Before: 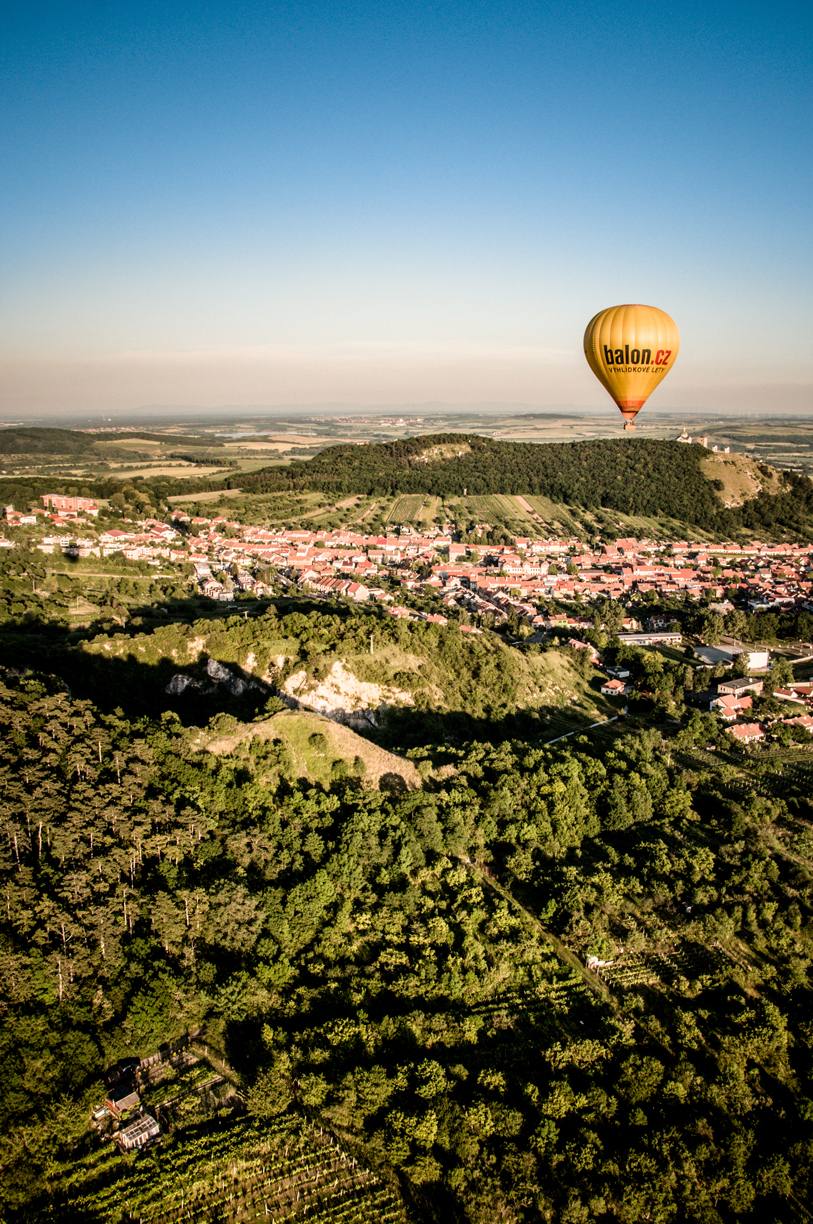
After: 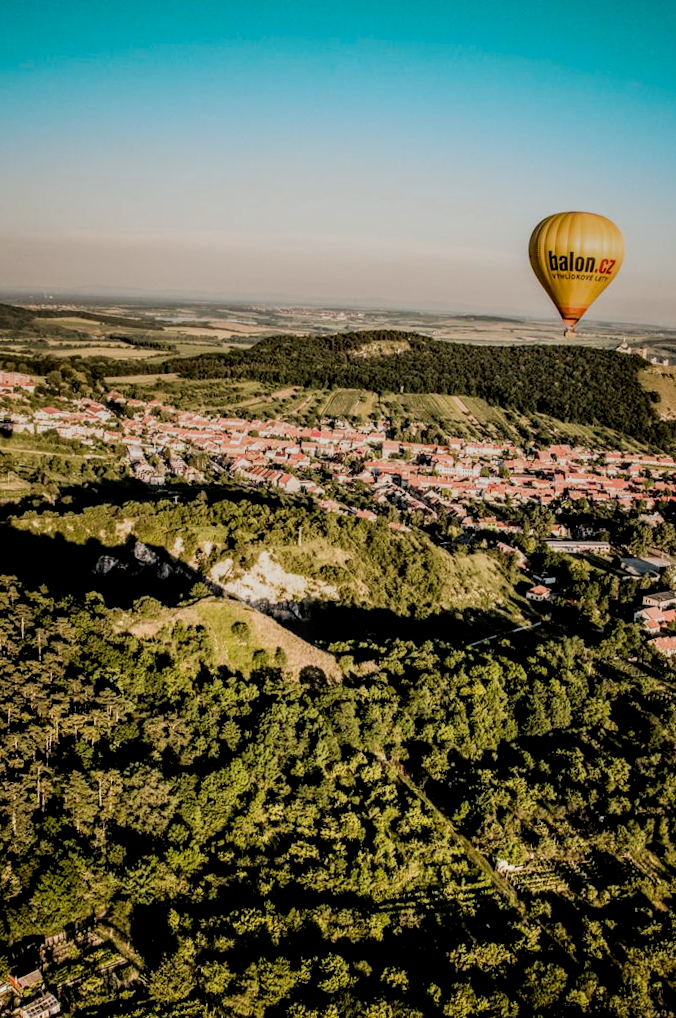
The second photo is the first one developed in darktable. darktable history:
crop and rotate: angle -3.27°, left 5.211%, top 5.211%, right 4.607%, bottom 4.607%
color zones: curves: ch0 [(0.254, 0.492) (0.724, 0.62)]; ch1 [(0.25, 0.528) (0.719, 0.796)]; ch2 [(0, 0.472) (0.25, 0.5) (0.73, 0.184)]
local contrast: detail 130%
filmic rgb: black relative exposure -7.65 EV, hardness 4.02, contrast 1.1, highlights saturation mix -30%
graduated density: rotation -0.352°, offset 57.64
